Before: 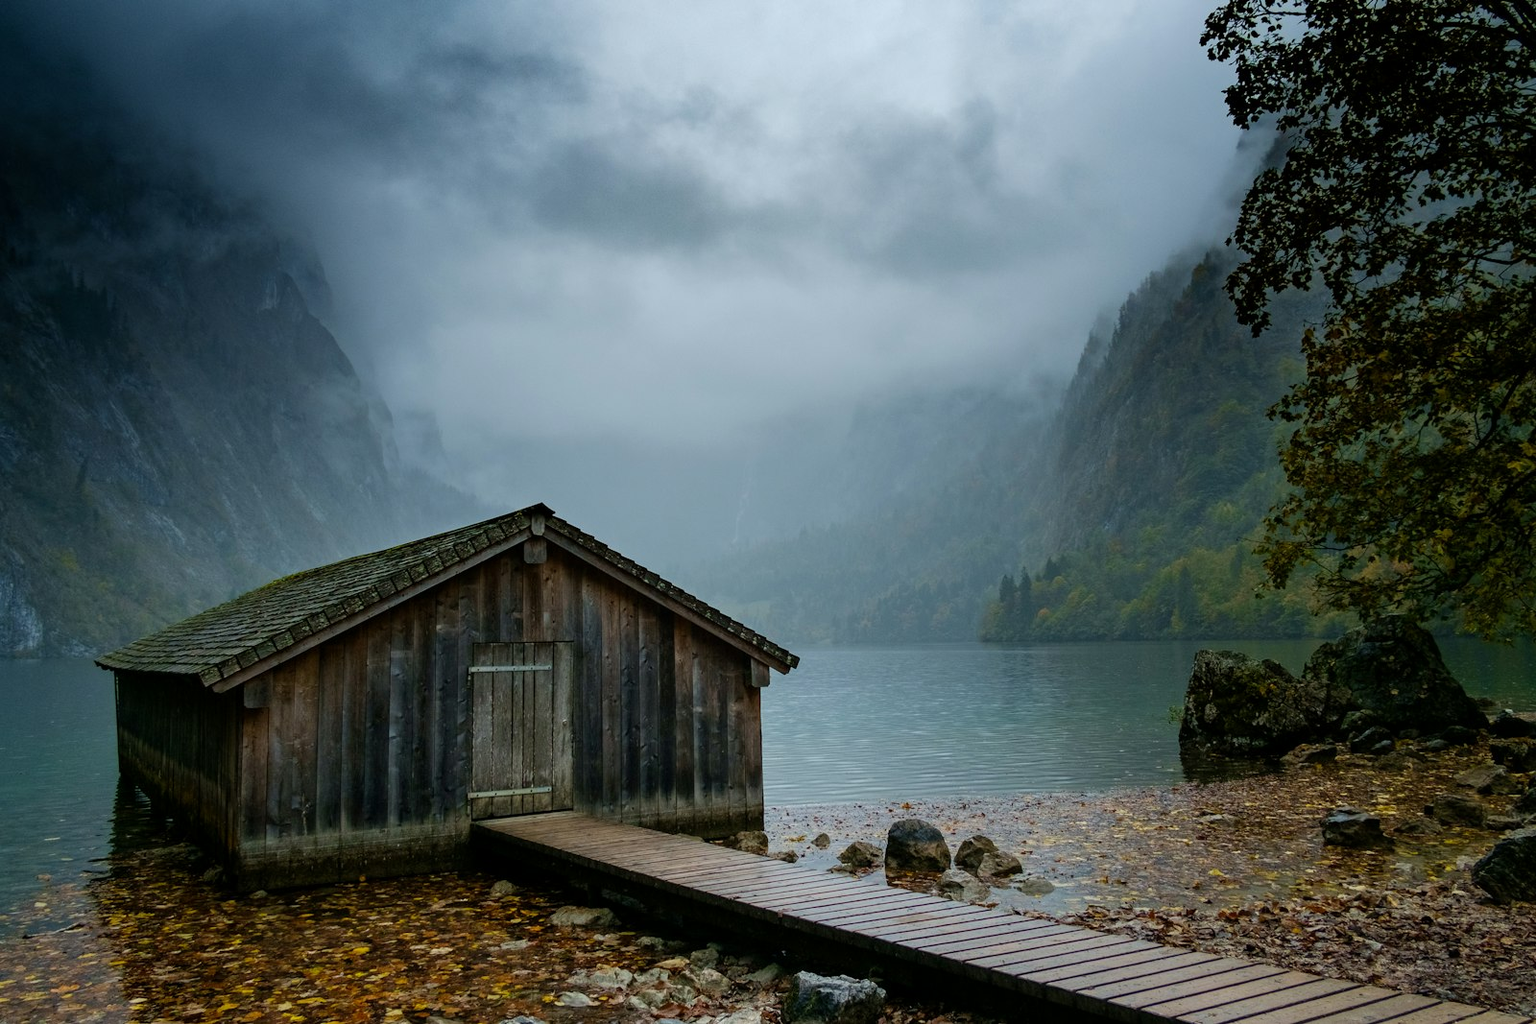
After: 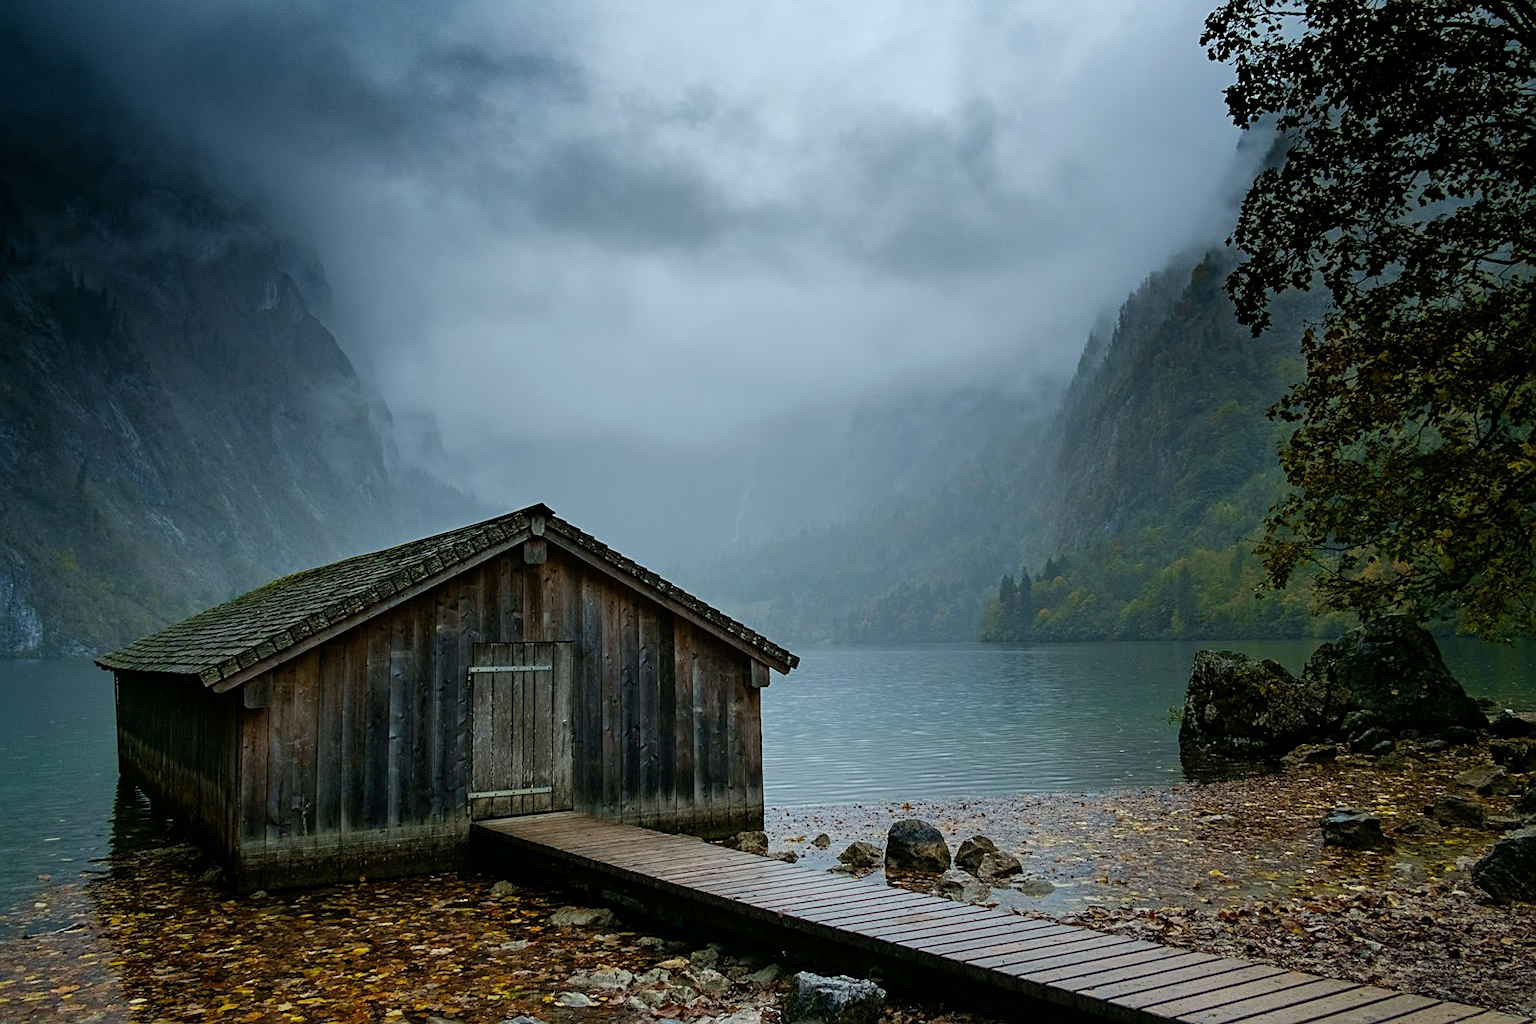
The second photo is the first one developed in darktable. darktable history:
sharpen: on, module defaults
white balance: red 0.982, blue 1.018
